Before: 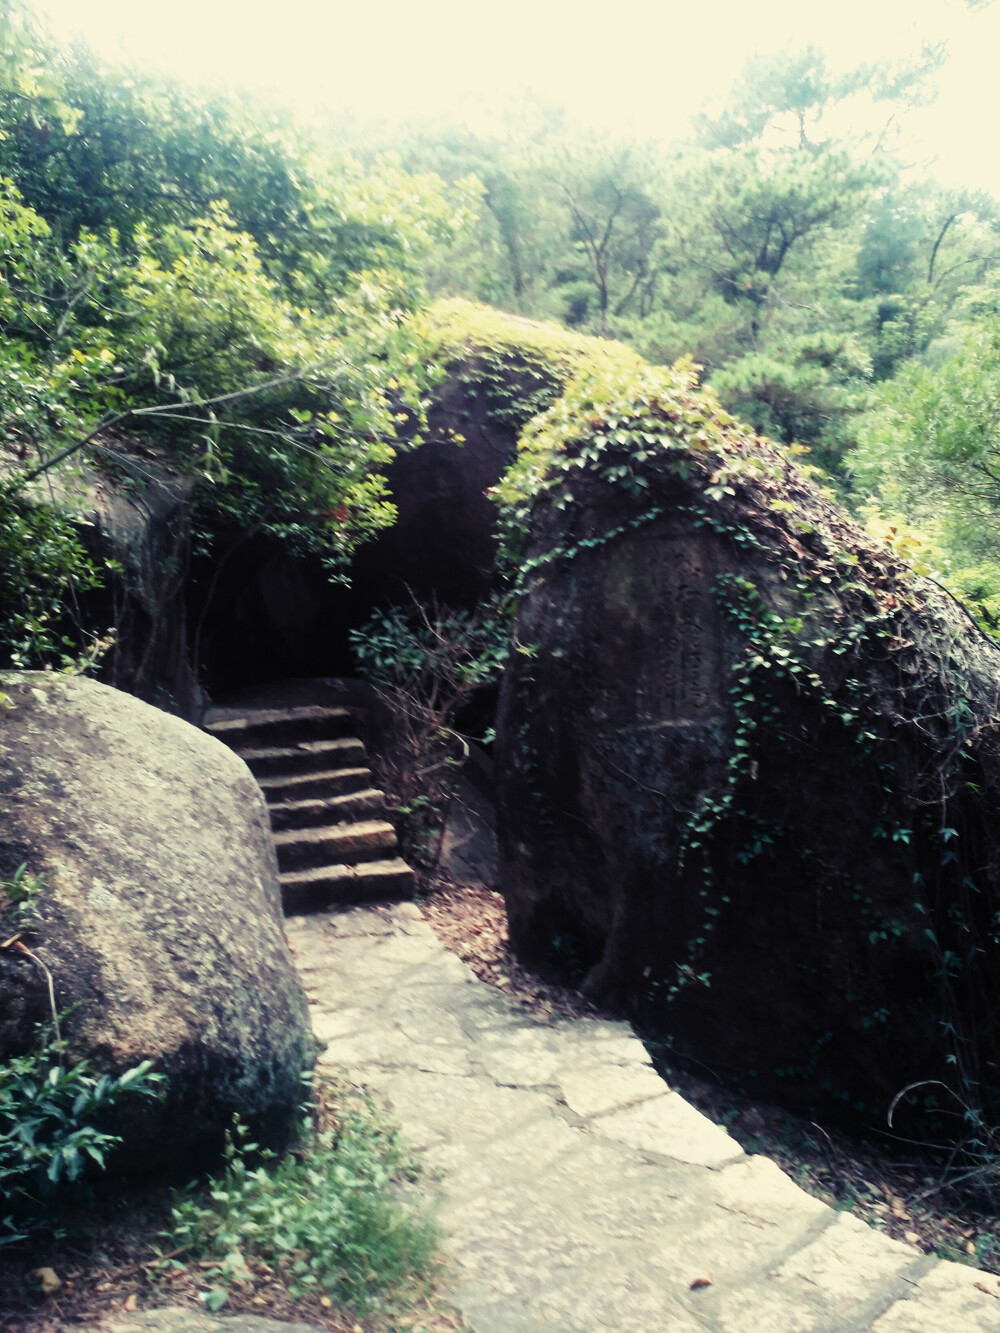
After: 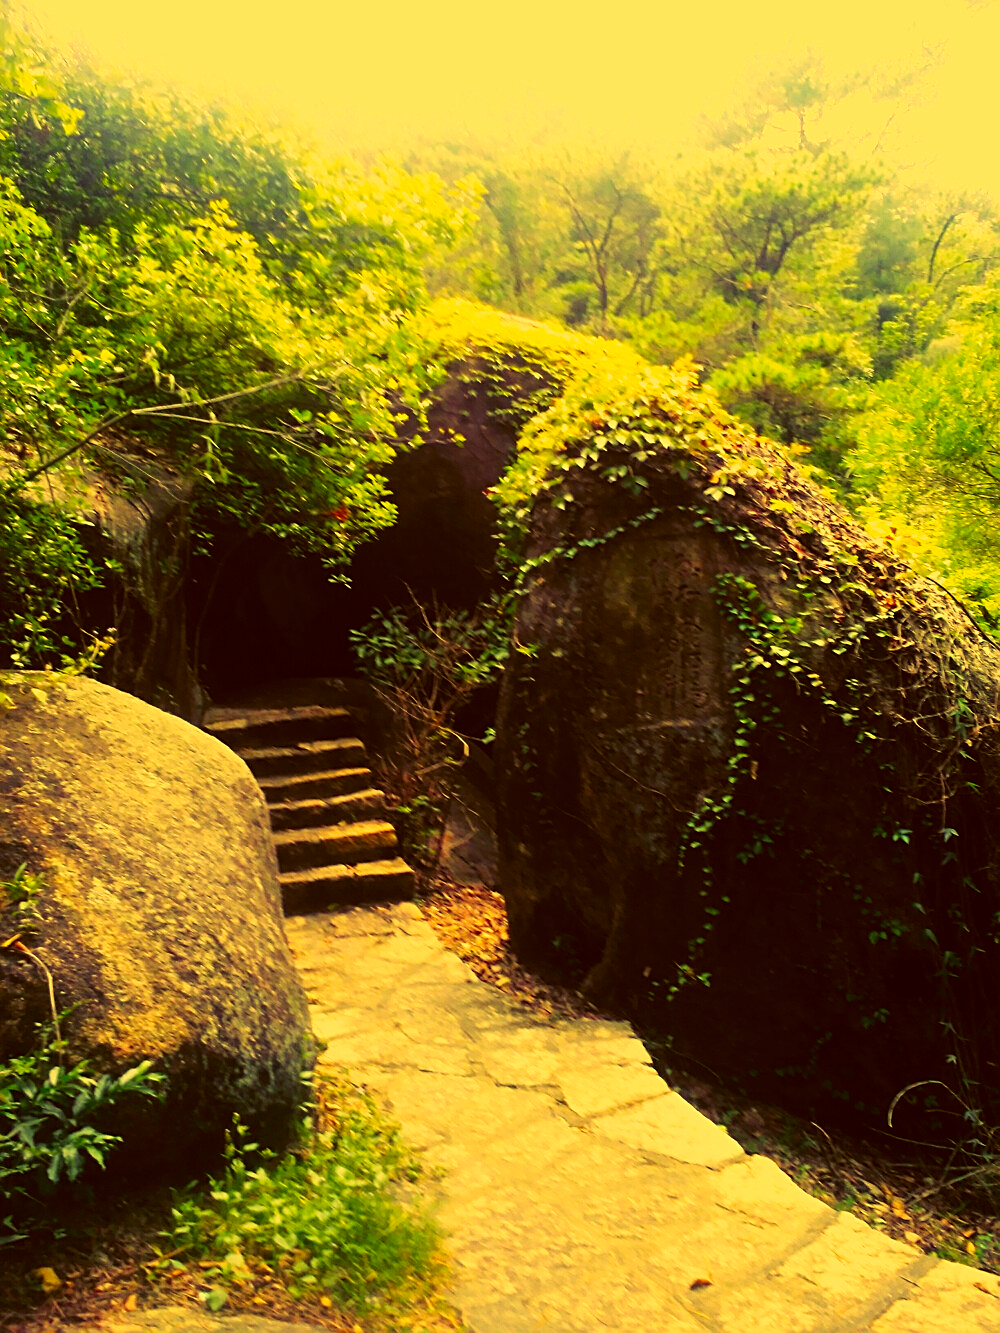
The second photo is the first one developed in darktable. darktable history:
color correction: highlights a* 10.75, highlights b* 30.1, shadows a* 2.71, shadows b* 17.96, saturation 1.72
sharpen: on, module defaults
